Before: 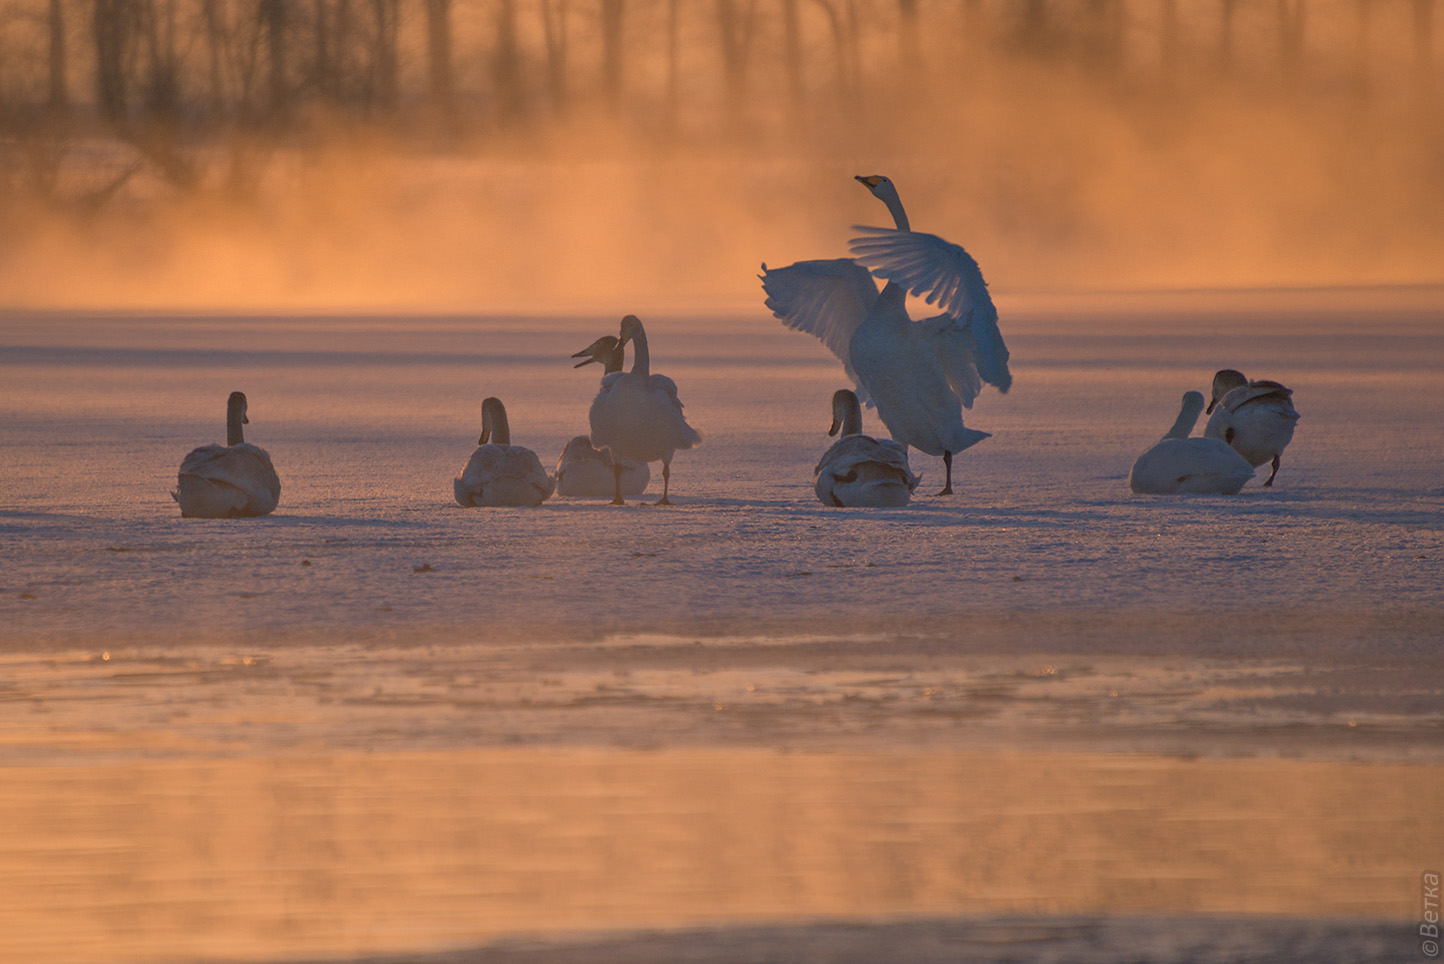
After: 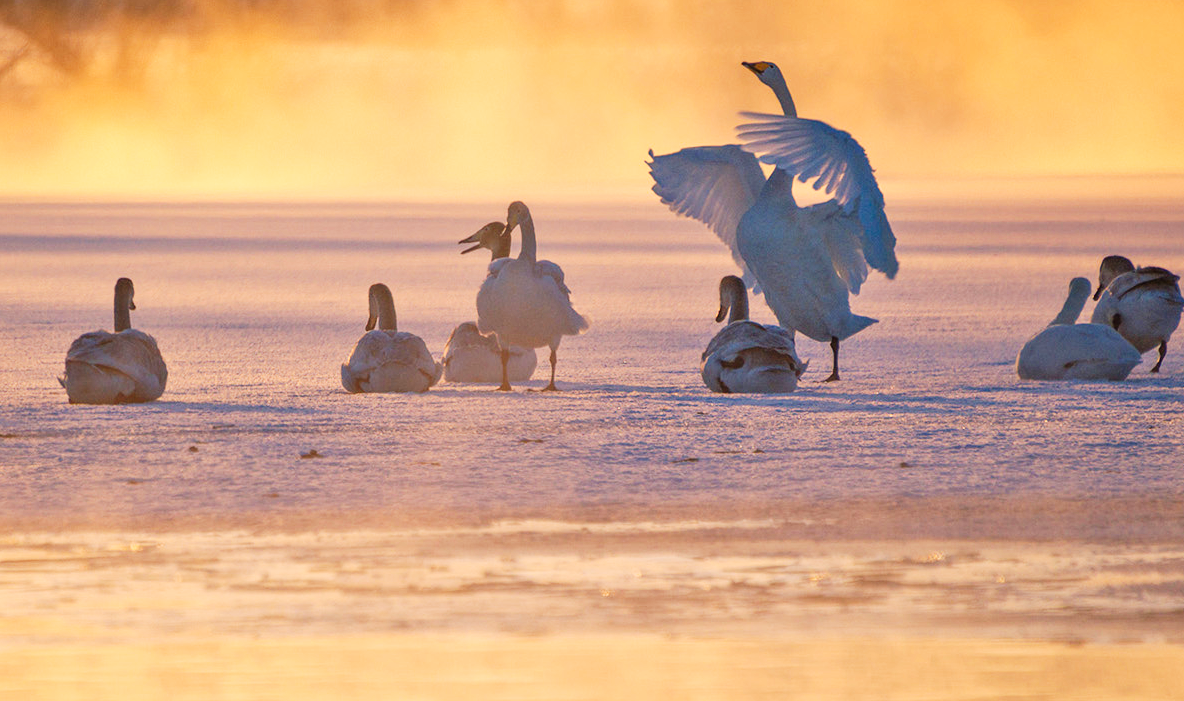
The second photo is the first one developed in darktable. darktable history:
base curve: curves: ch0 [(0, 0) (0.007, 0.004) (0.027, 0.03) (0.046, 0.07) (0.207, 0.54) (0.442, 0.872) (0.673, 0.972) (1, 1)], preserve colors none
crop: left 7.856%, top 11.836%, right 10.12%, bottom 15.387%
